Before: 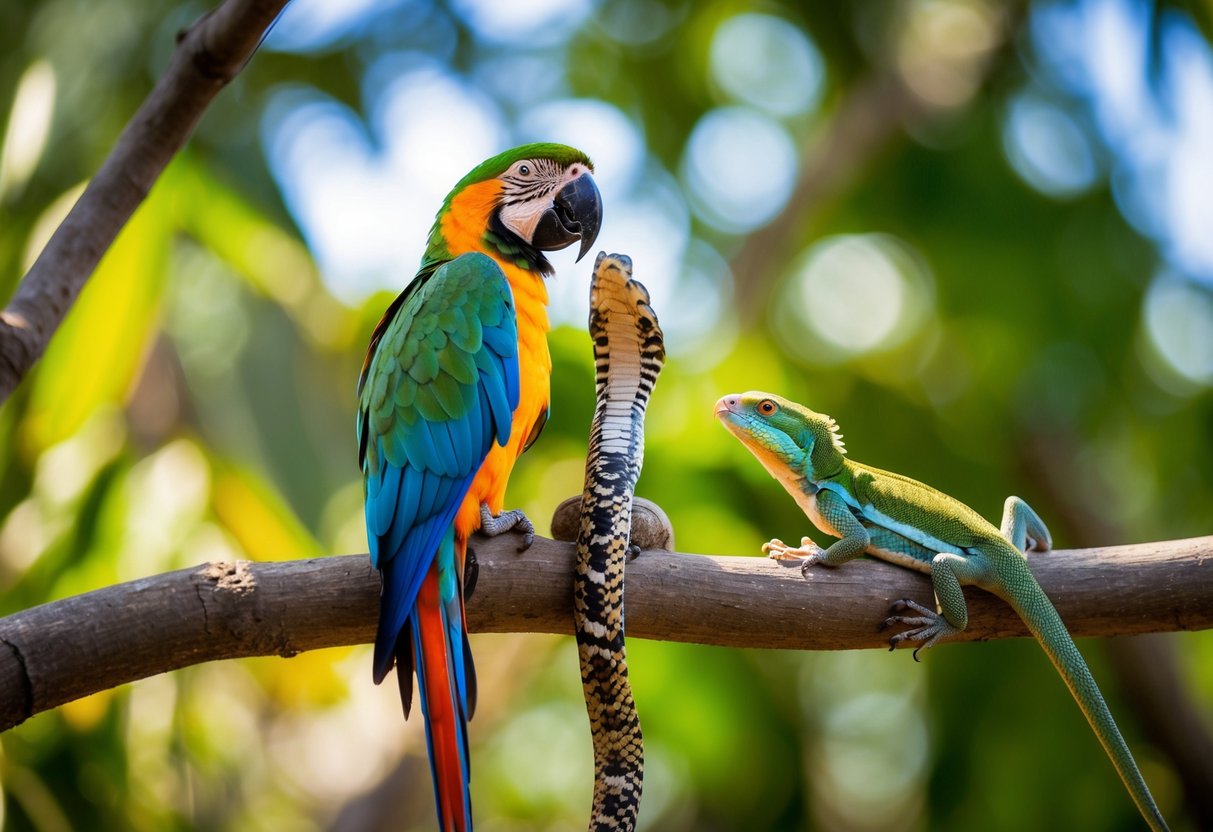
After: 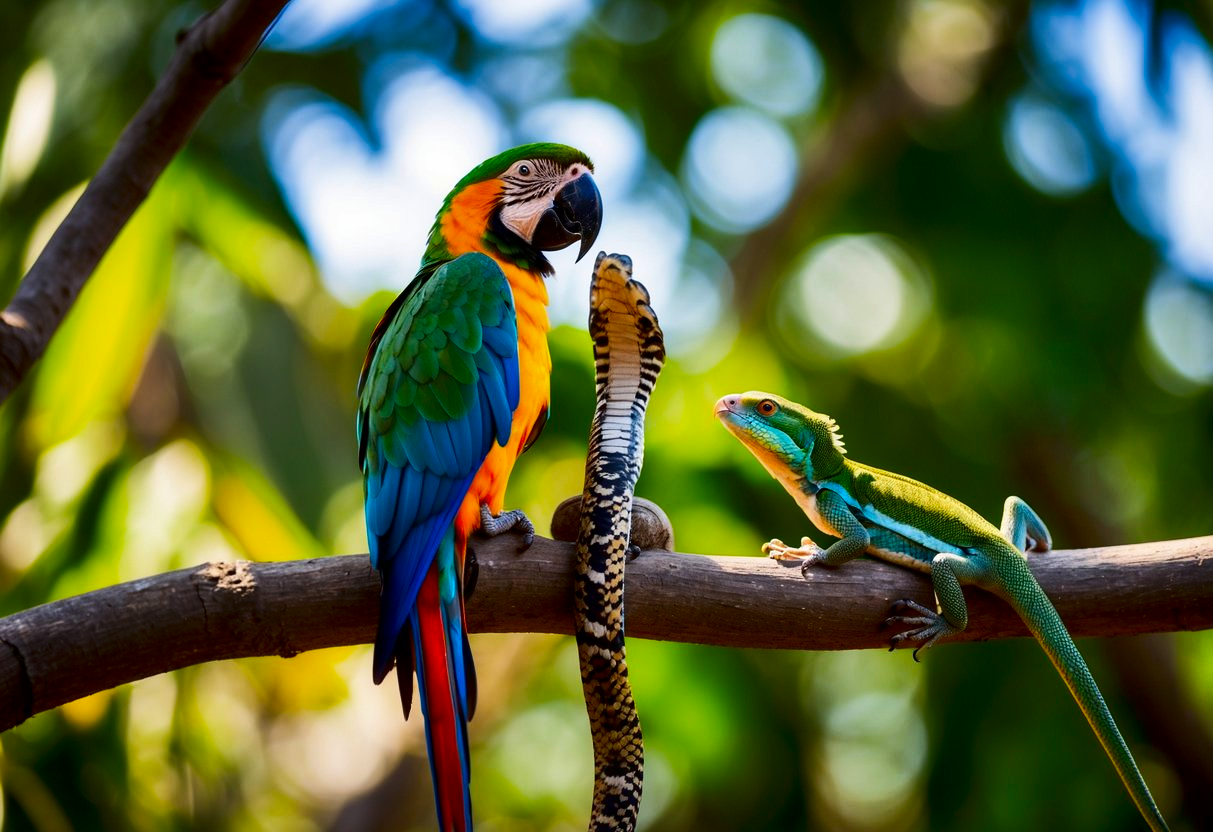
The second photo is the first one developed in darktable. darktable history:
contrast brightness saturation: contrast 0.103, brightness -0.267, saturation 0.146
shadows and highlights: soften with gaussian
tone curve: curves: ch0 [(0, 0) (0.251, 0.254) (0.689, 0.733) (1, 1)], color space Lab, linked channels, preserve colors none
